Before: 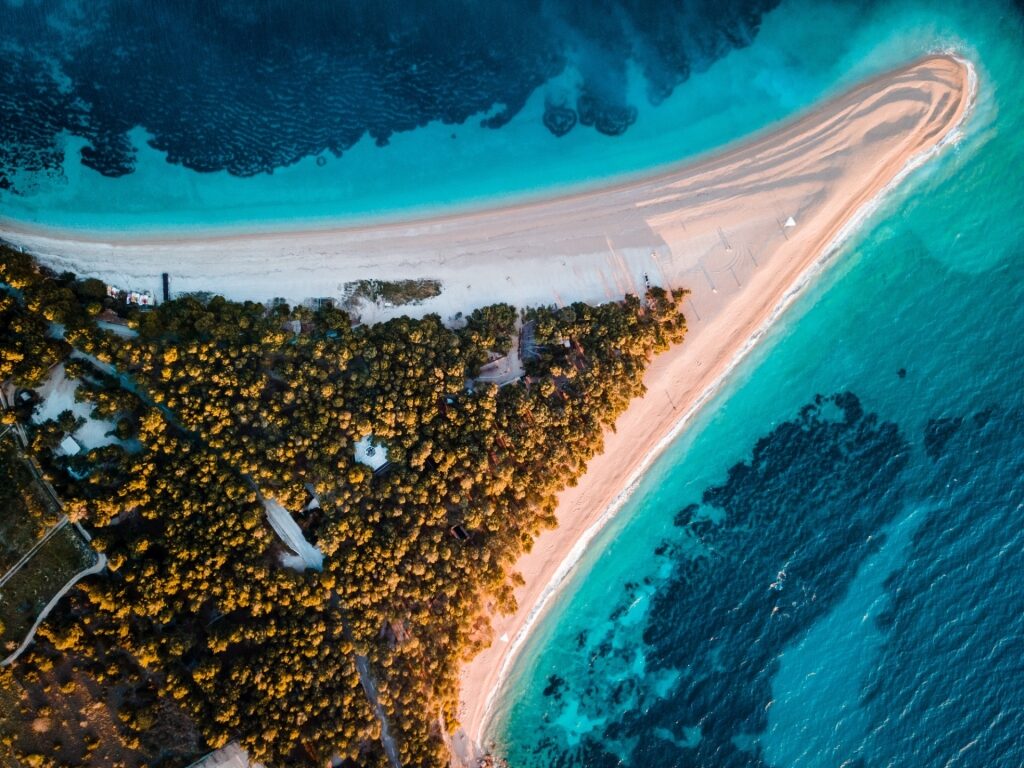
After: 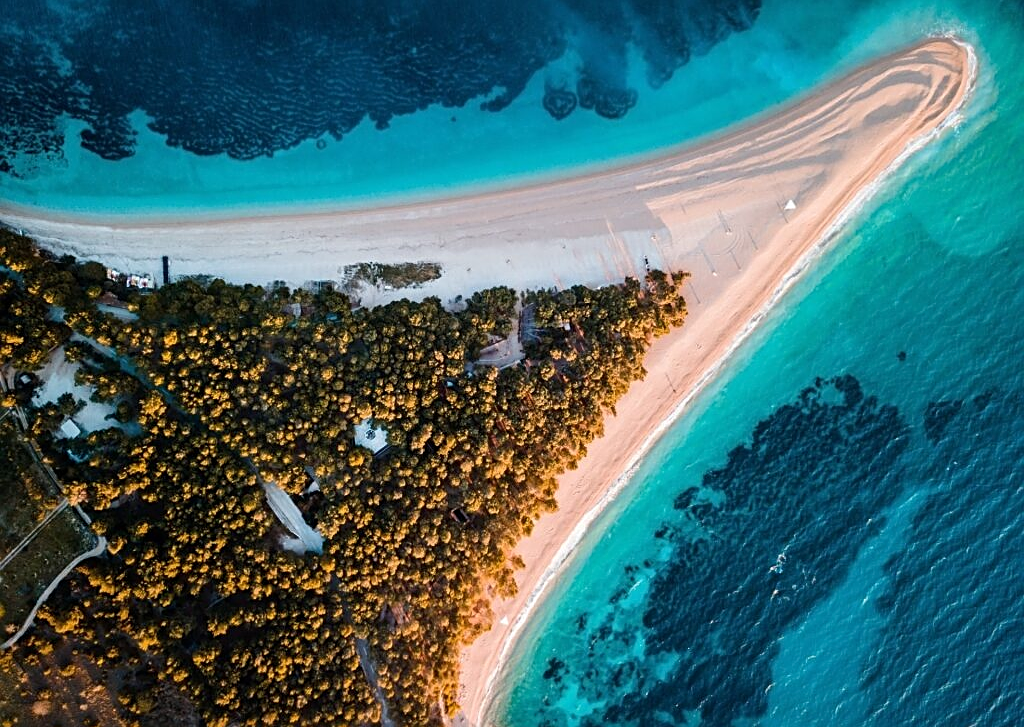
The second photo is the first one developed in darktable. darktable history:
sharpen: on, module defaults
crop and rotate: top 2.217%, bottom 3.114%
